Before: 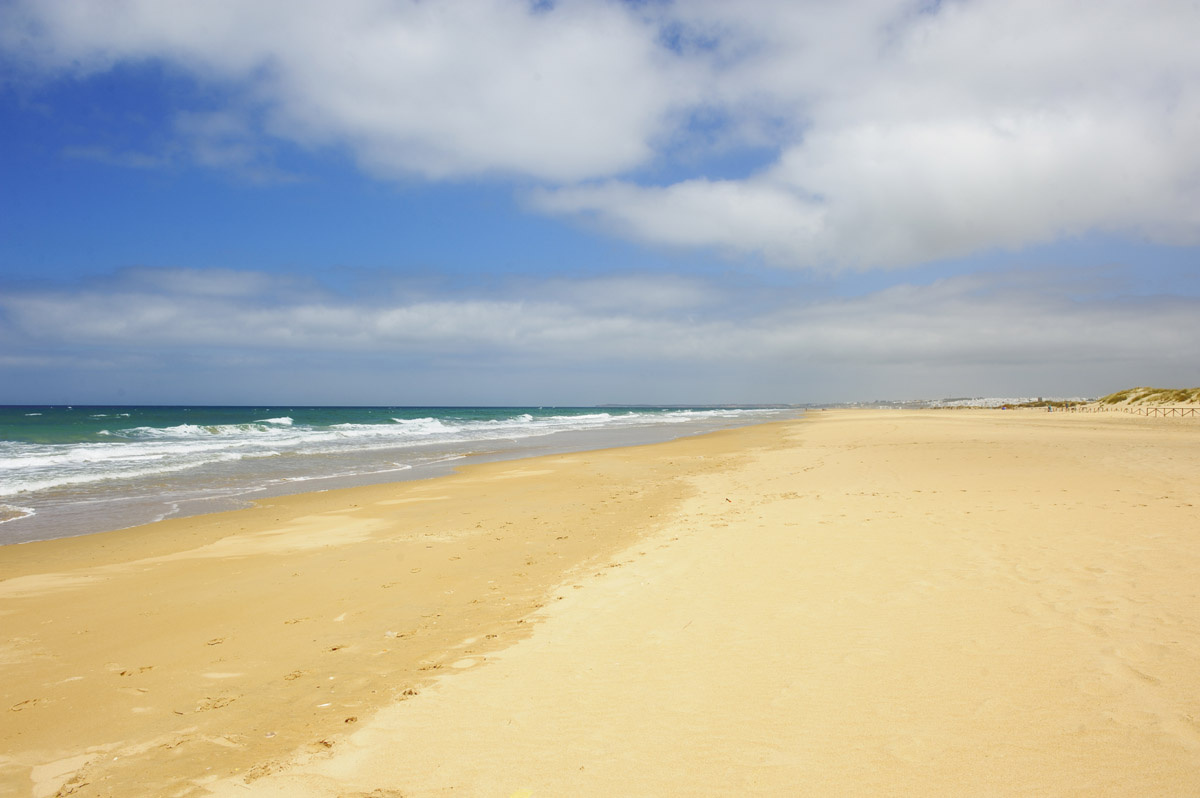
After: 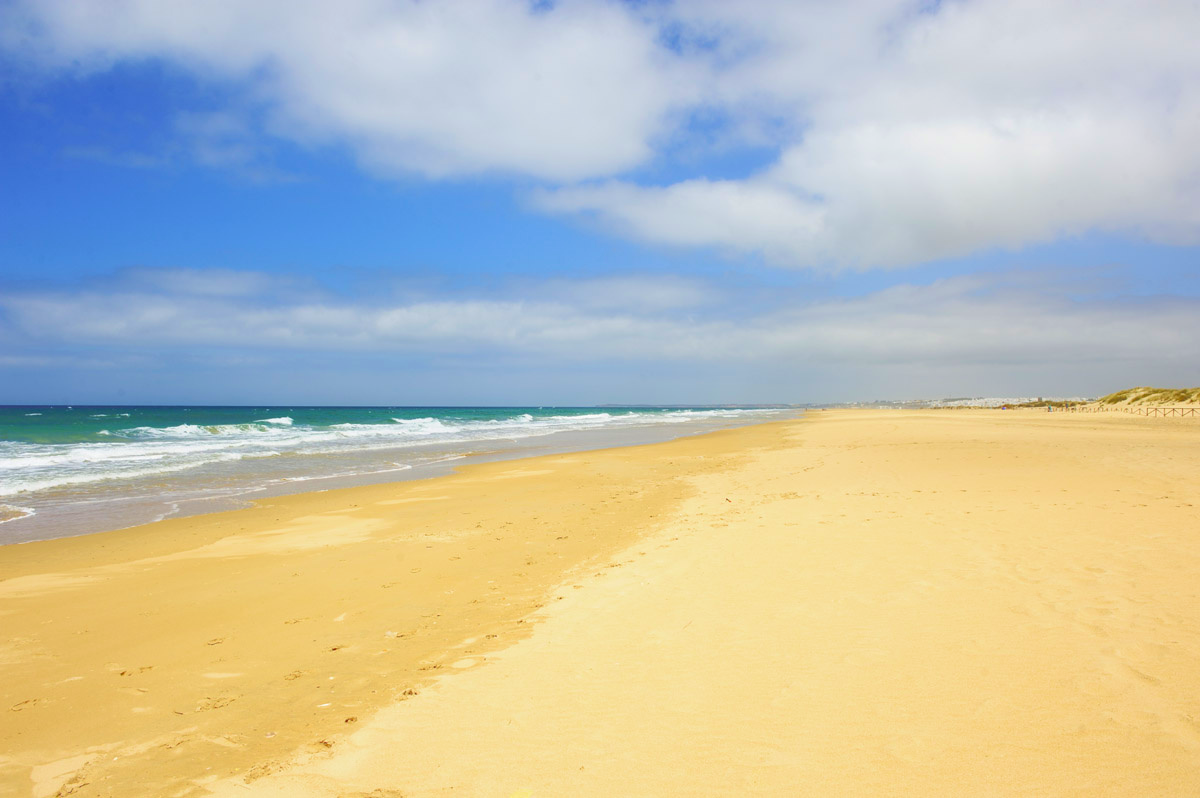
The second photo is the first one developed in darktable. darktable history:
contrast brightness saturation: brightness 0.09, saturation 0.19
velvia: on, module defaults
